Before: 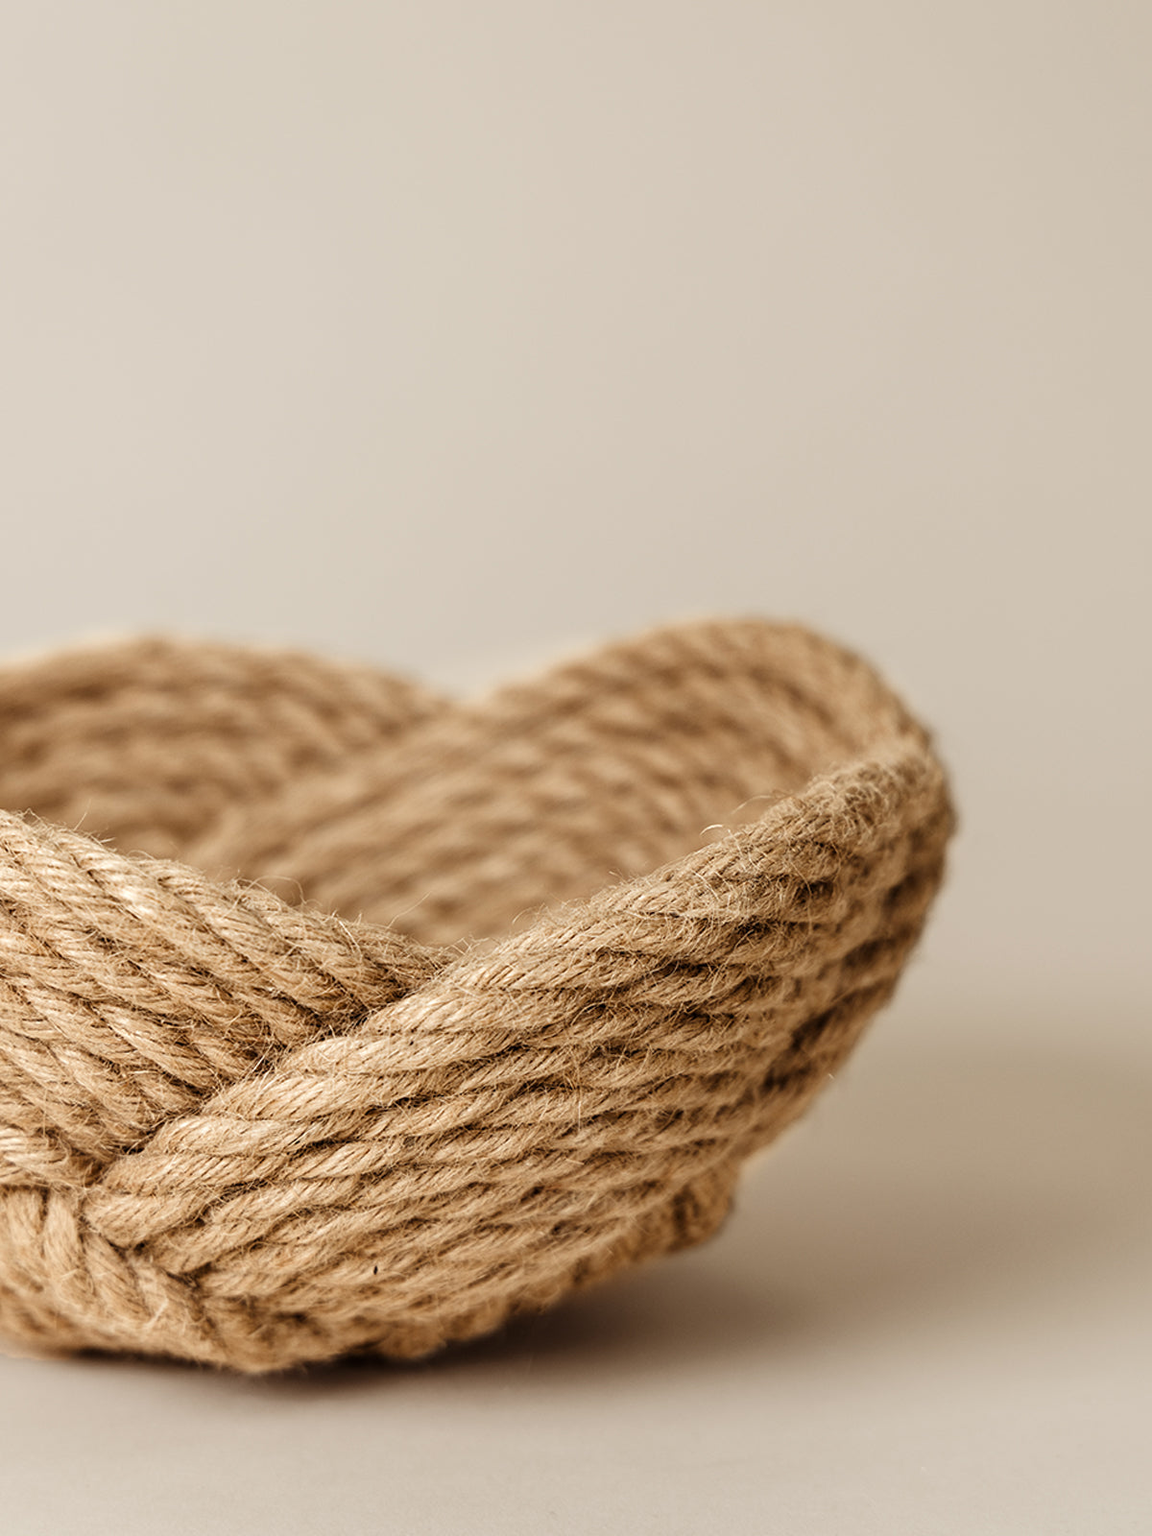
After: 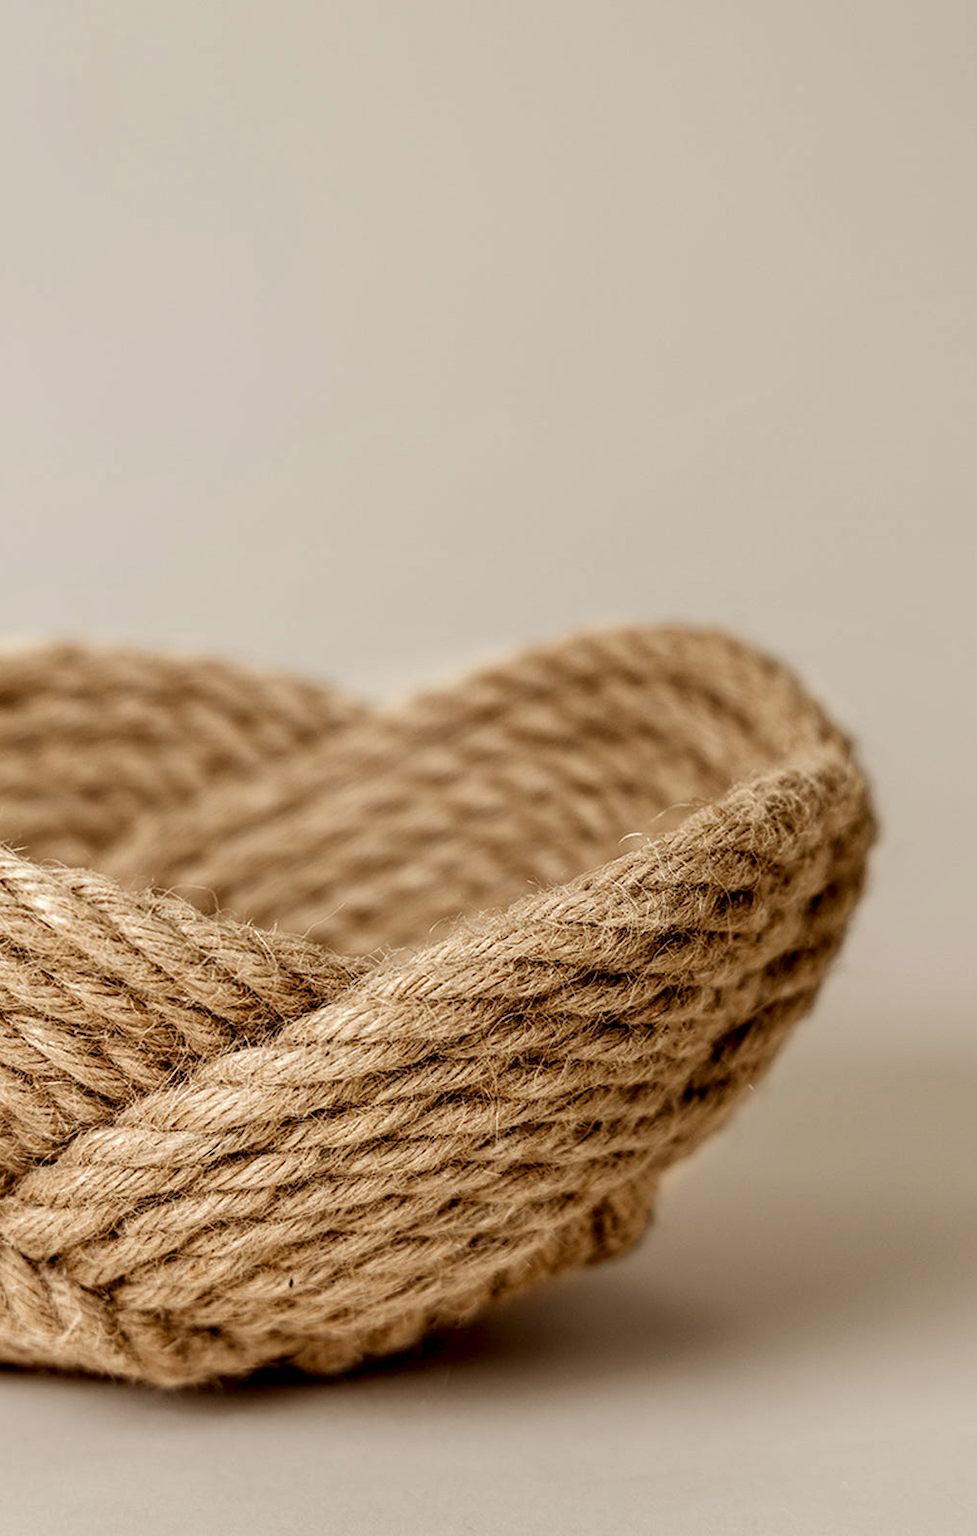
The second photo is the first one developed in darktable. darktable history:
exposure: black level correction 0.009, exposure -0.159 EV, compensate highlight preservation false
crop: left 7.598%, right 7.873%
local contrast: on, module defaults
white balance: emerald 1
